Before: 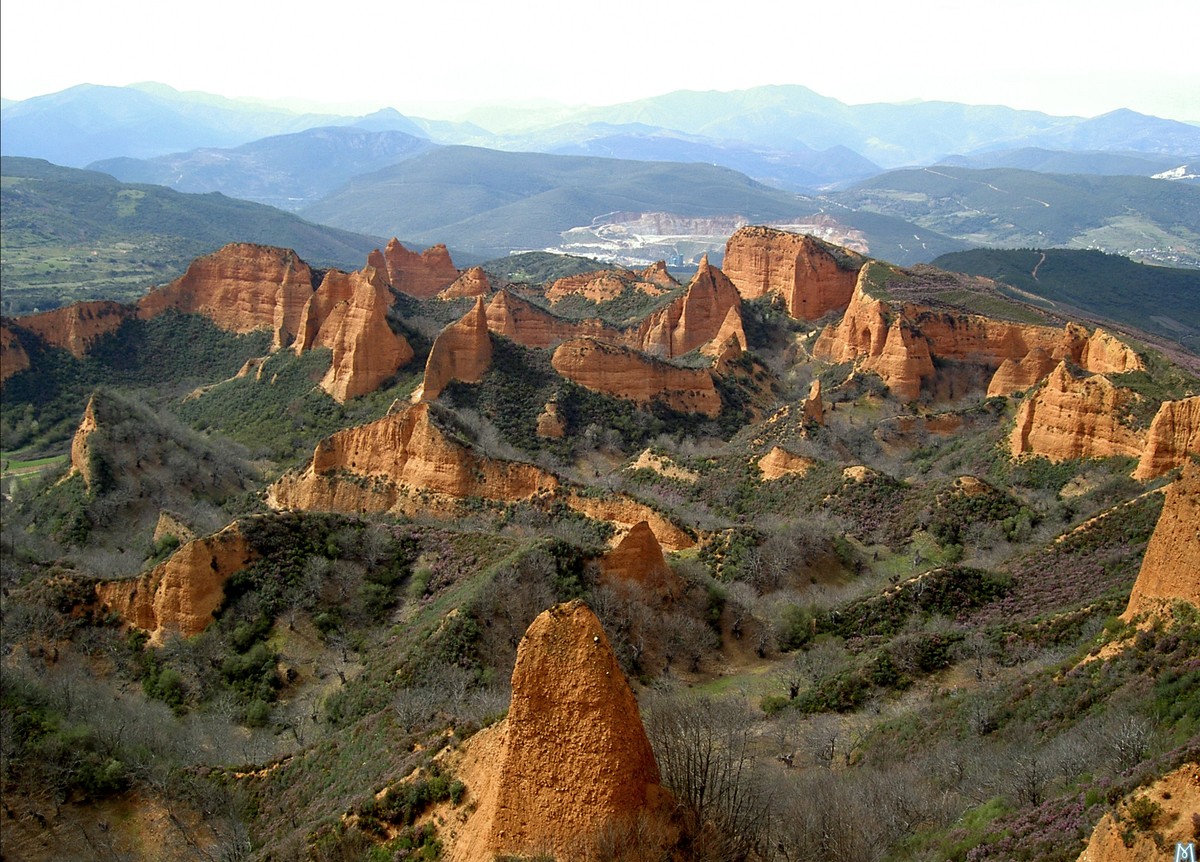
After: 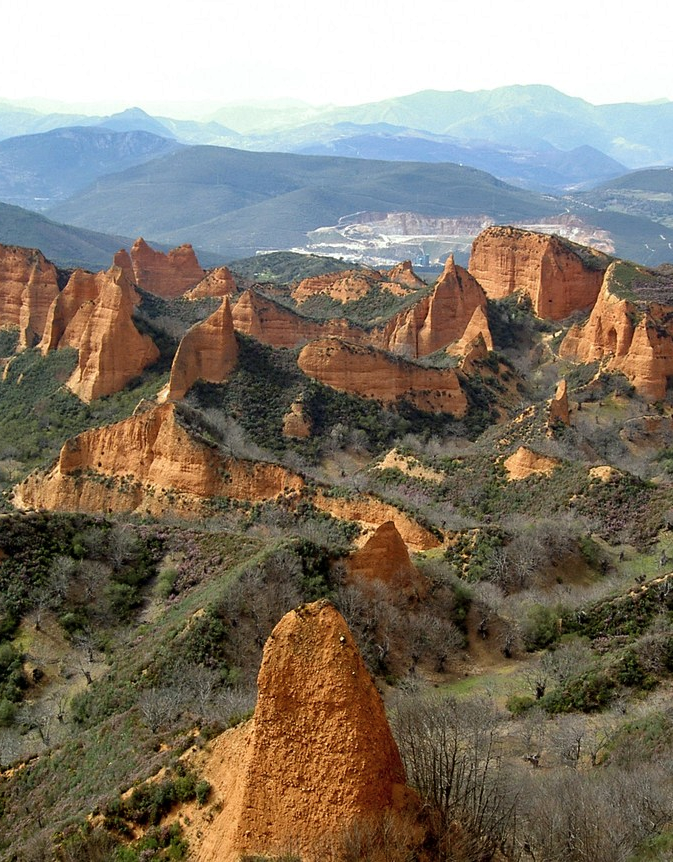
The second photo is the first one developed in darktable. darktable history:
crop: left 21.246%, right 22.61%
shadows and highlights: soften with gaussian
